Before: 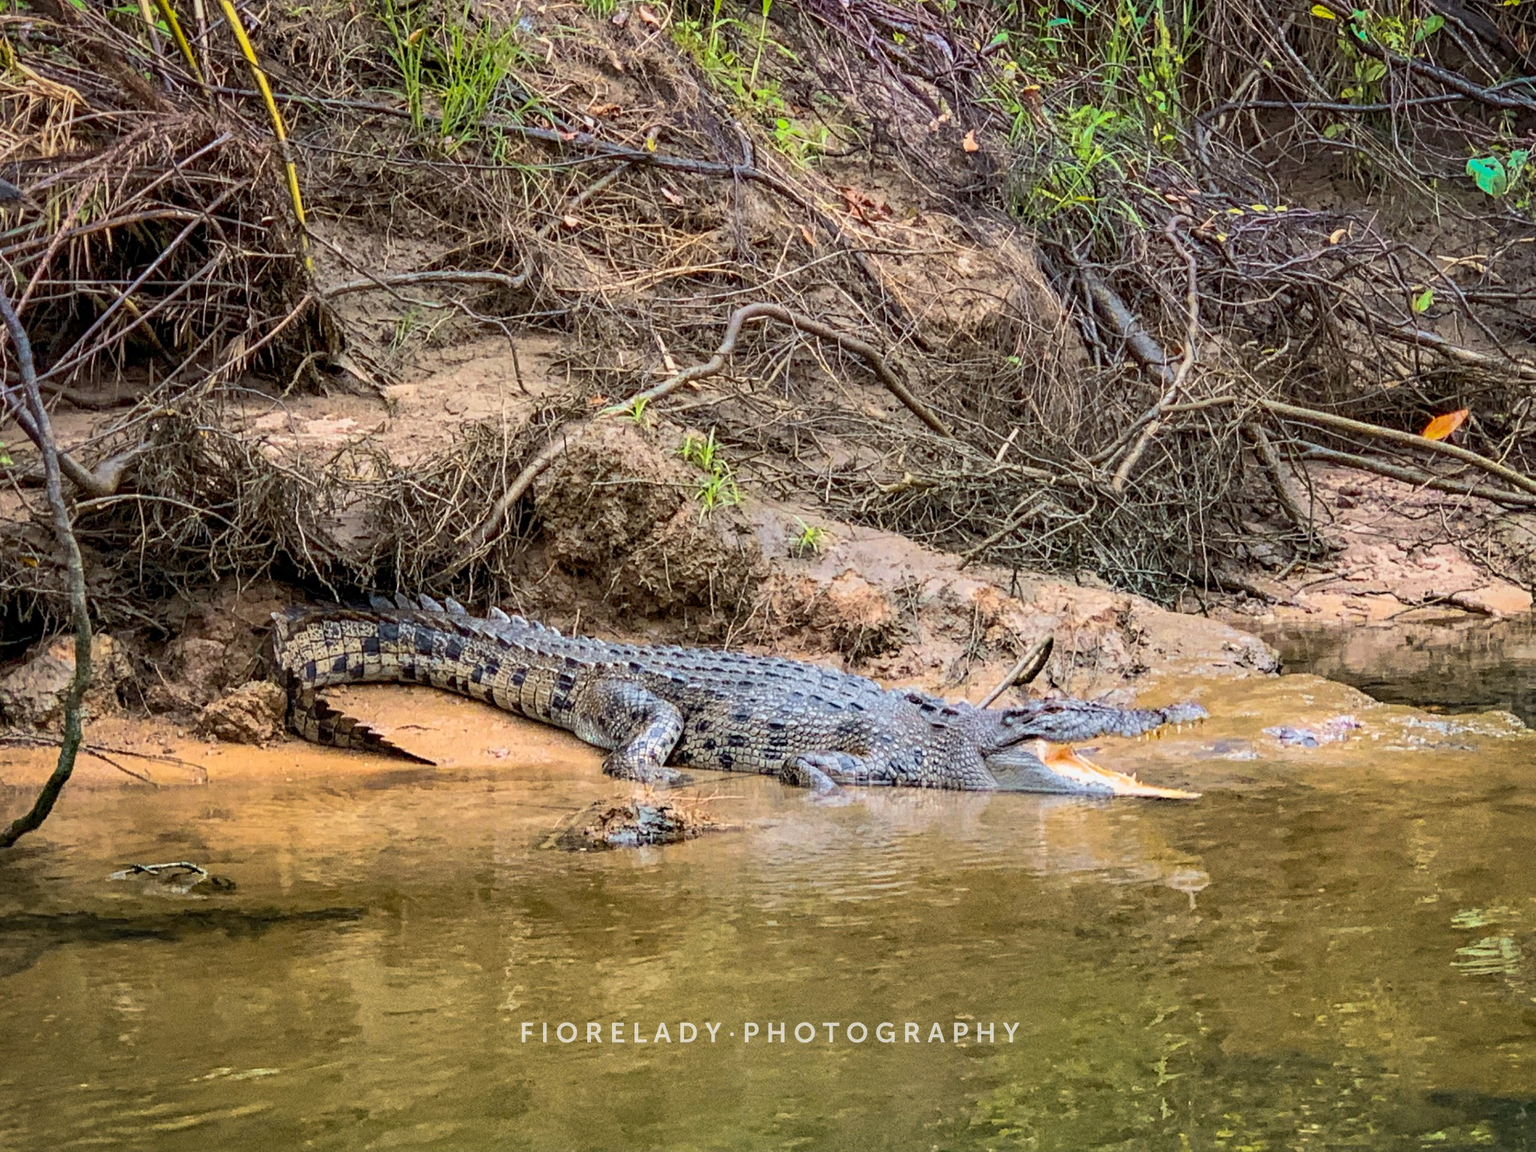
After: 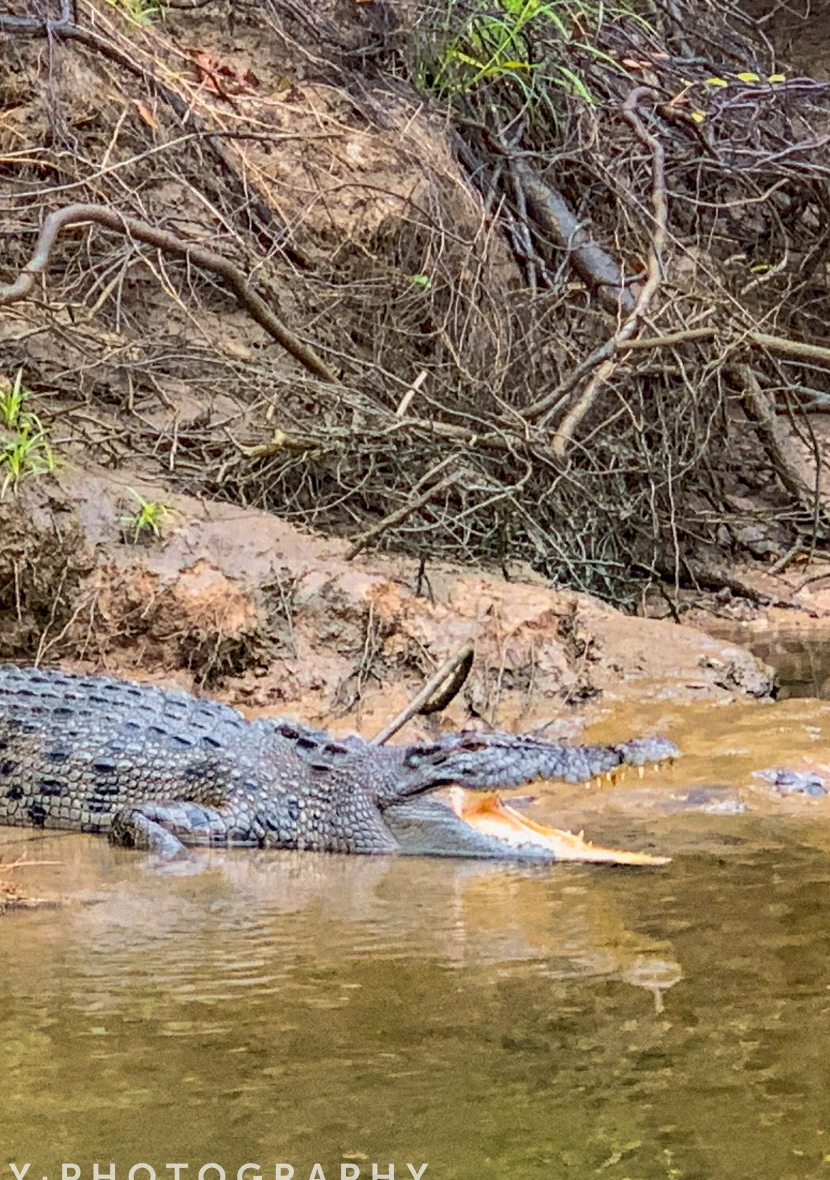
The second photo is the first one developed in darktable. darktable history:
crop: left 45.506%, top 13.084%, right 13.937%, bottom 10.087%
